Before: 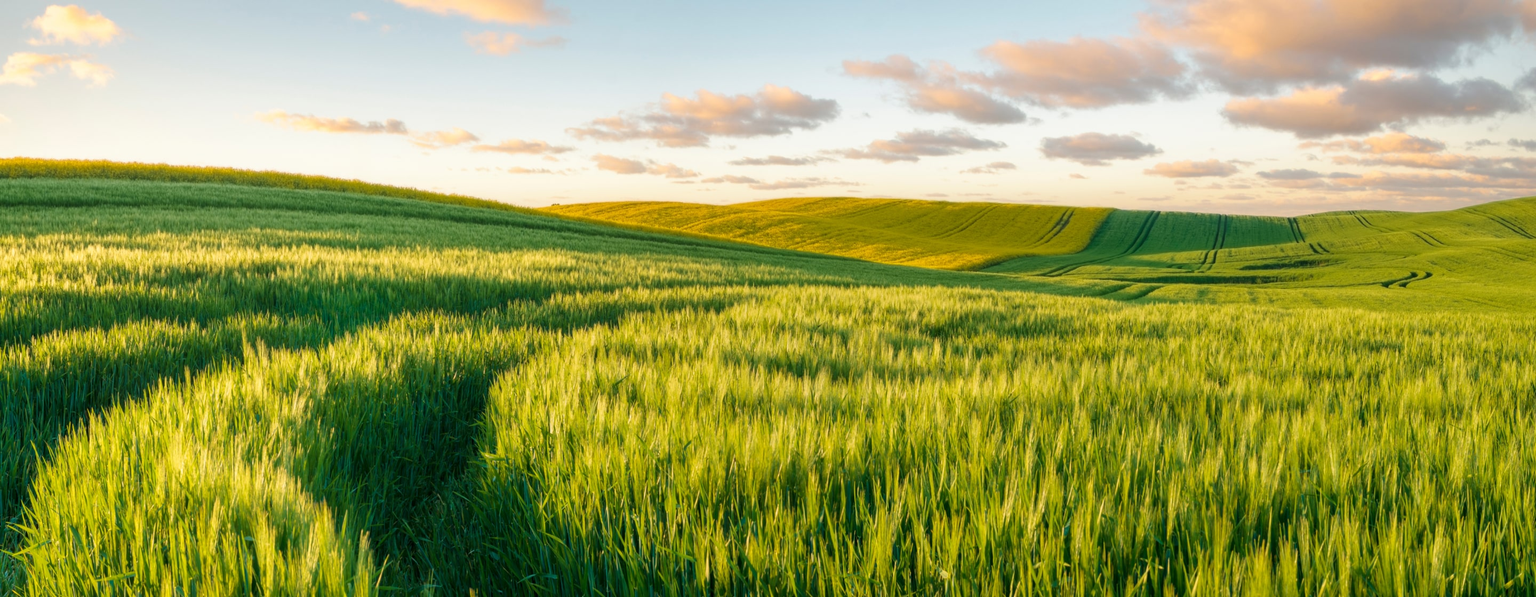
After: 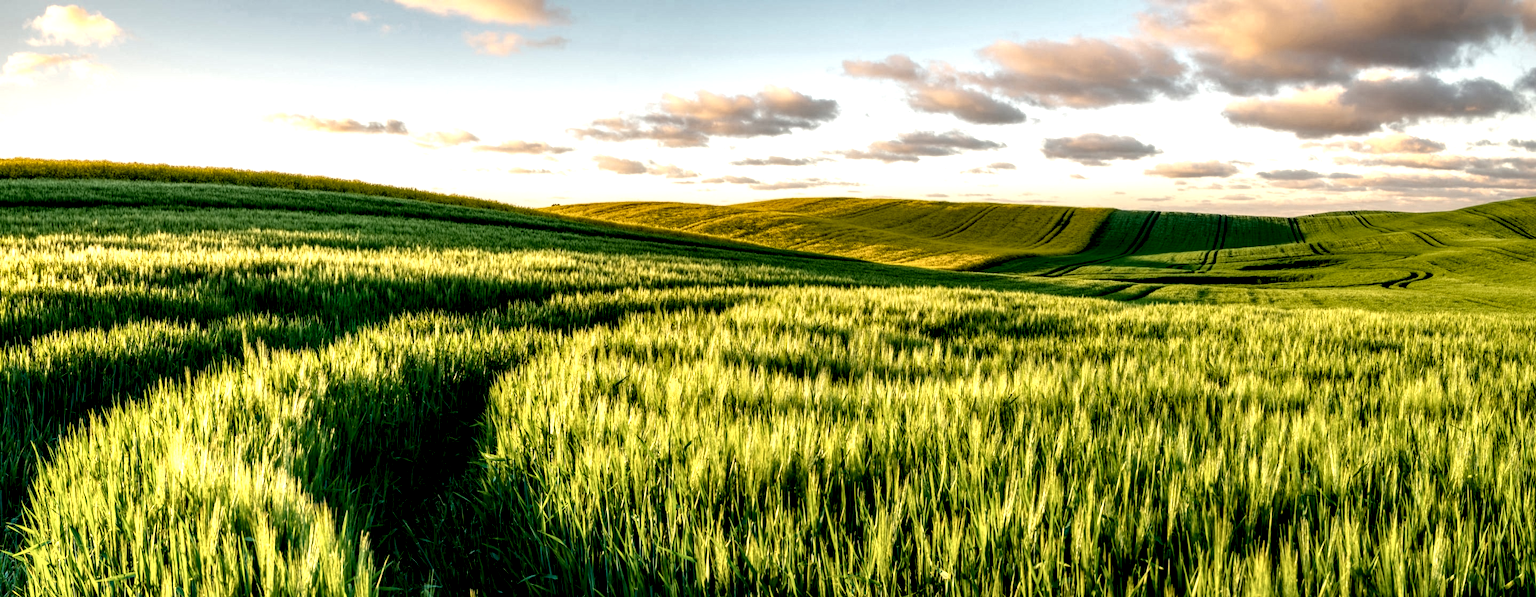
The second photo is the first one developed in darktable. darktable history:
local contrast: shadows 191%, detail 225%
